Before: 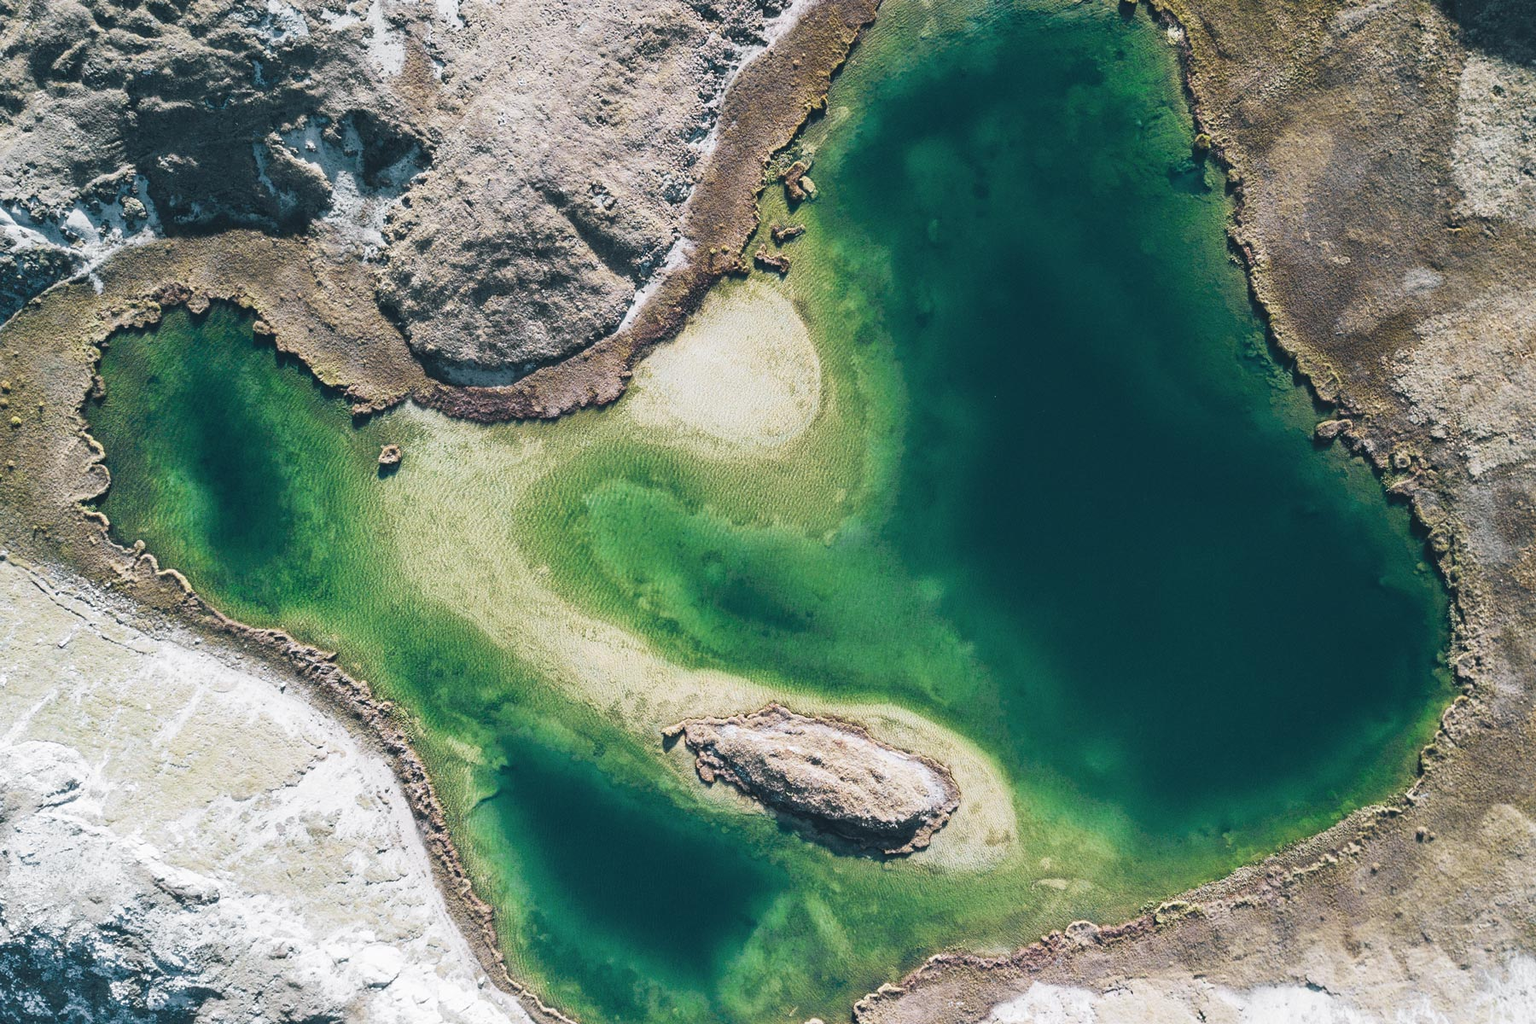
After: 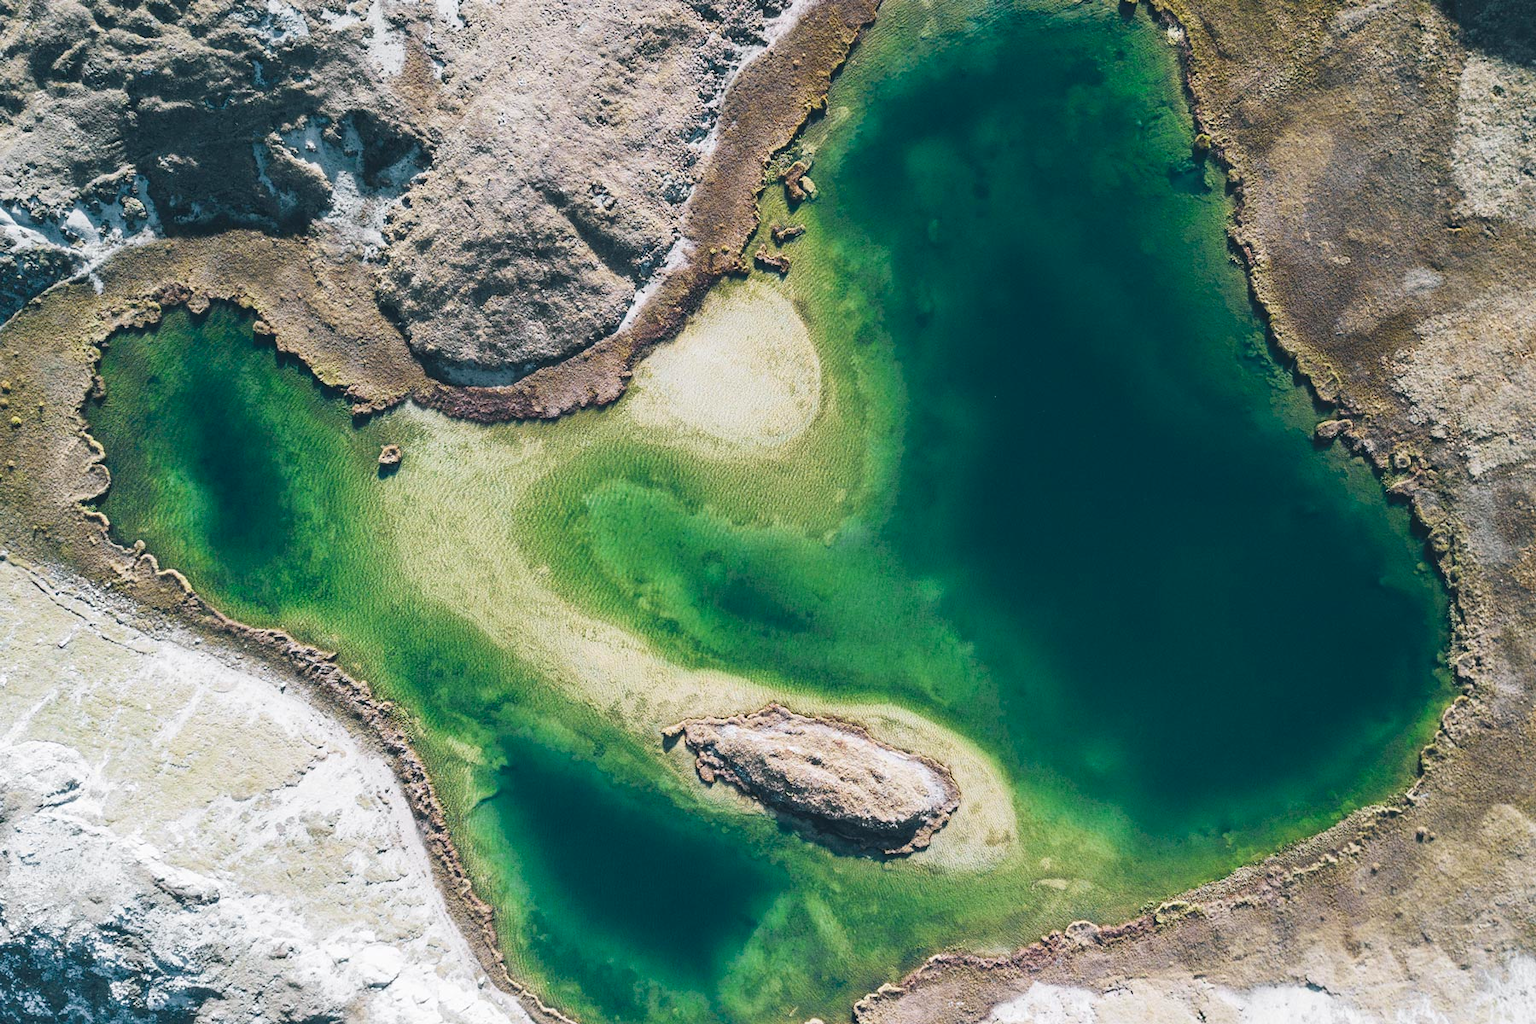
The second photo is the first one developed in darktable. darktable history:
contrast brightness saturation: contrast 0.037, saturation 0.158
